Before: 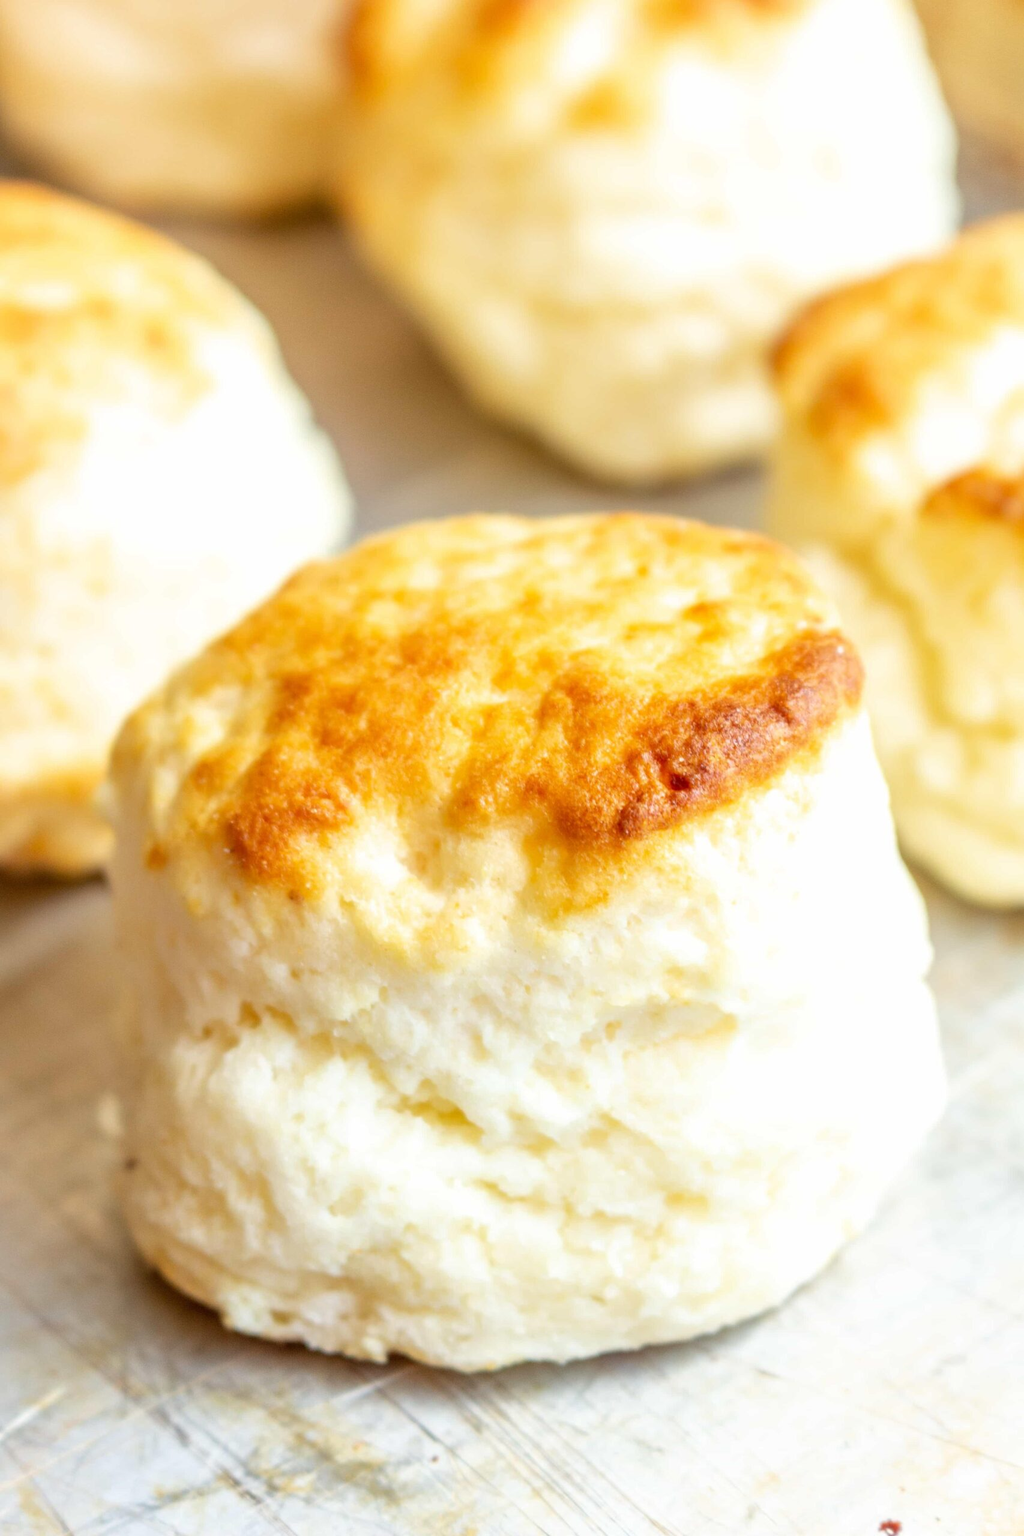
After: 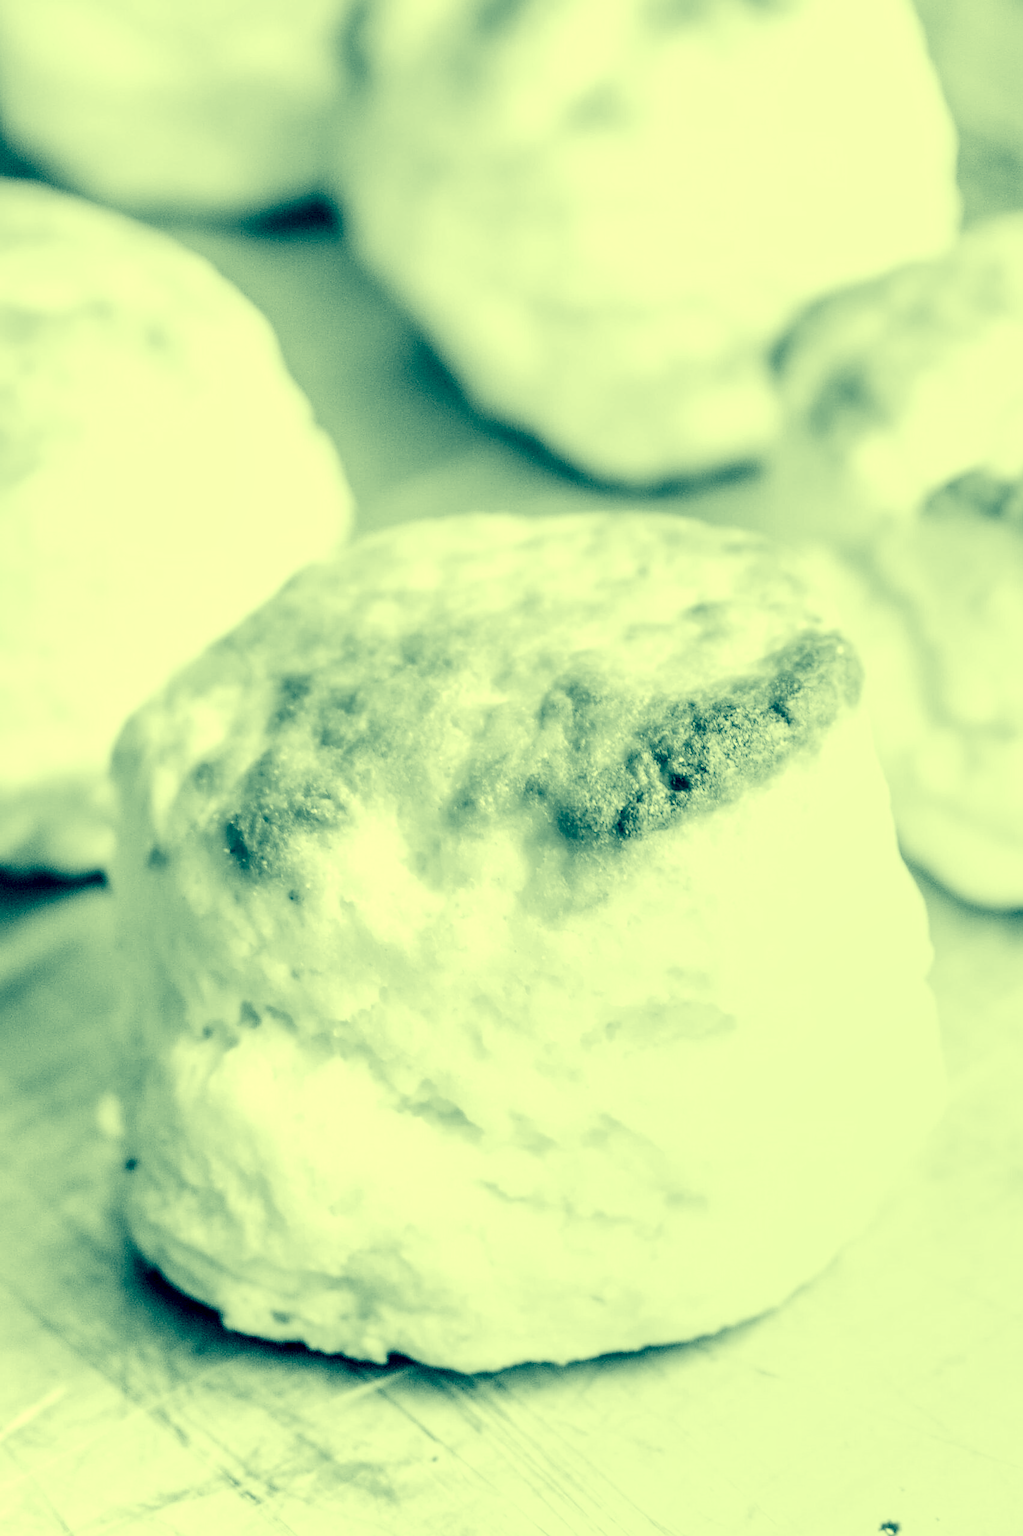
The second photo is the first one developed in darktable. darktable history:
color correction: highlights a* -16.32, highlights b* 39.57, shadows a* -39.21, shadows b* -26.41
filmic rgb: black relative exposure -5.04 EV, white relative exposure 3.51 EV, hardness 3.16, contrast 1.197, highlights saturation mix -49.63%, add noise in highlights 0.001, color science v3 (2019), use custom middle-gray values true, contrast in highlights soft
local contrast: highlights 21%, detail 196%
sharpen: on, module defaults
tone curve: curves: ch0 [(0, 0) (0.071, 0.047) (0.266, 0.26) (0.491, 0.552) (0.753, 0.818) (1, 0.983)]; ch1 [(0, 0) (0.346, 0.307) (0.408, 0.369) (0.463, 0.443) (0.482, 0.493) (0.502, 0.5) (0.517, 0.518) (0.546, 0.576) (0.588, 0.643) (0.651, 0.709) (1, 1)]; ch2 [(0, 0) (0.346, 0.34) (0.434, 0.46) (0.485, 0.494) (0.5, 0.494) (0.517, 0.503) (0.535, 0.545) (0.583, 0.624) (0.625, 0.678) (1, 1)], preserve colors none
contrast brightness saturation: saturation 0.482
exposure: black level correction 0, exposure 0.589 EV, compensate exposure bias true, compensate highlight preservation false
